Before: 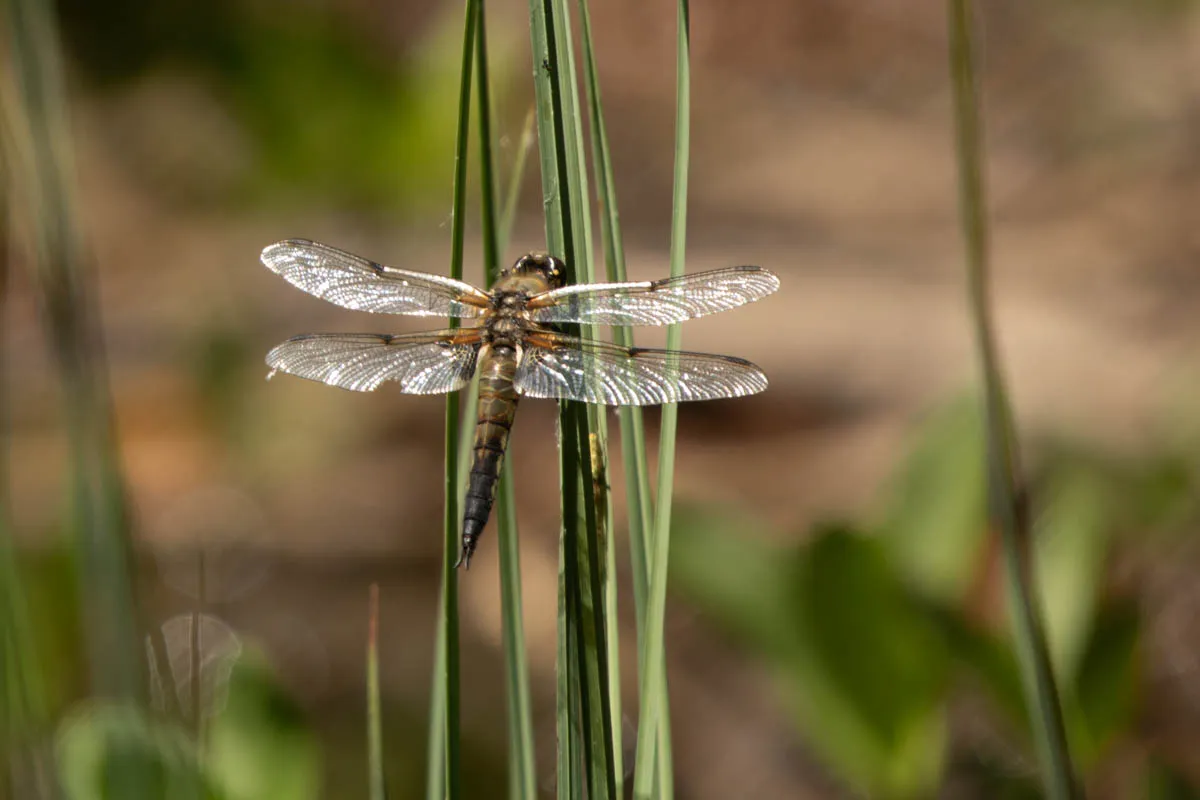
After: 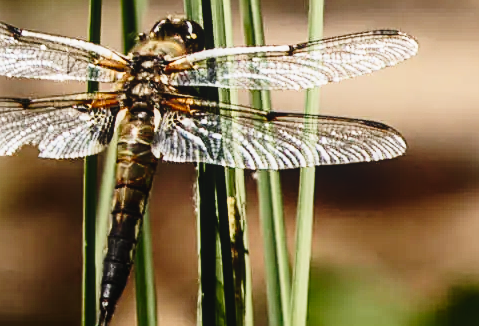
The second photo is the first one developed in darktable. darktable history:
sharpen: on, module defaults
tone curve: curves: ch0 [(0, 0.011) (0.053, 0.026) (0.174, 0.115) (0.398, 0.444) (0.673, 0.775) (0.829, 0.906) (0.991, 0.981)]; ch1 [(0, 0) (0.276, 0.206) (0.409, 0.383) (0.473, 0.458) (0.492, 0.501) (0.512, 0.513) (0.54, 0.543) (0.585, 0.617) (0.659, 0.686) (0.78, 0.8) (1, 1)]; ch2 [(0, 0) (0.438, 0.449) (0.473, 0.469) (0.503, 0.5) (0.523, 0.534) (0.562, 0.594) (0.612, 0.635) (0.695, 0.713) (1, 1)], preserve colors none
crop: left 30.188%, top 29.545%, right 29.851%, bottom 29.588%
local contrast: detail 109%
contrast brightness saturation: contrast 0.293
